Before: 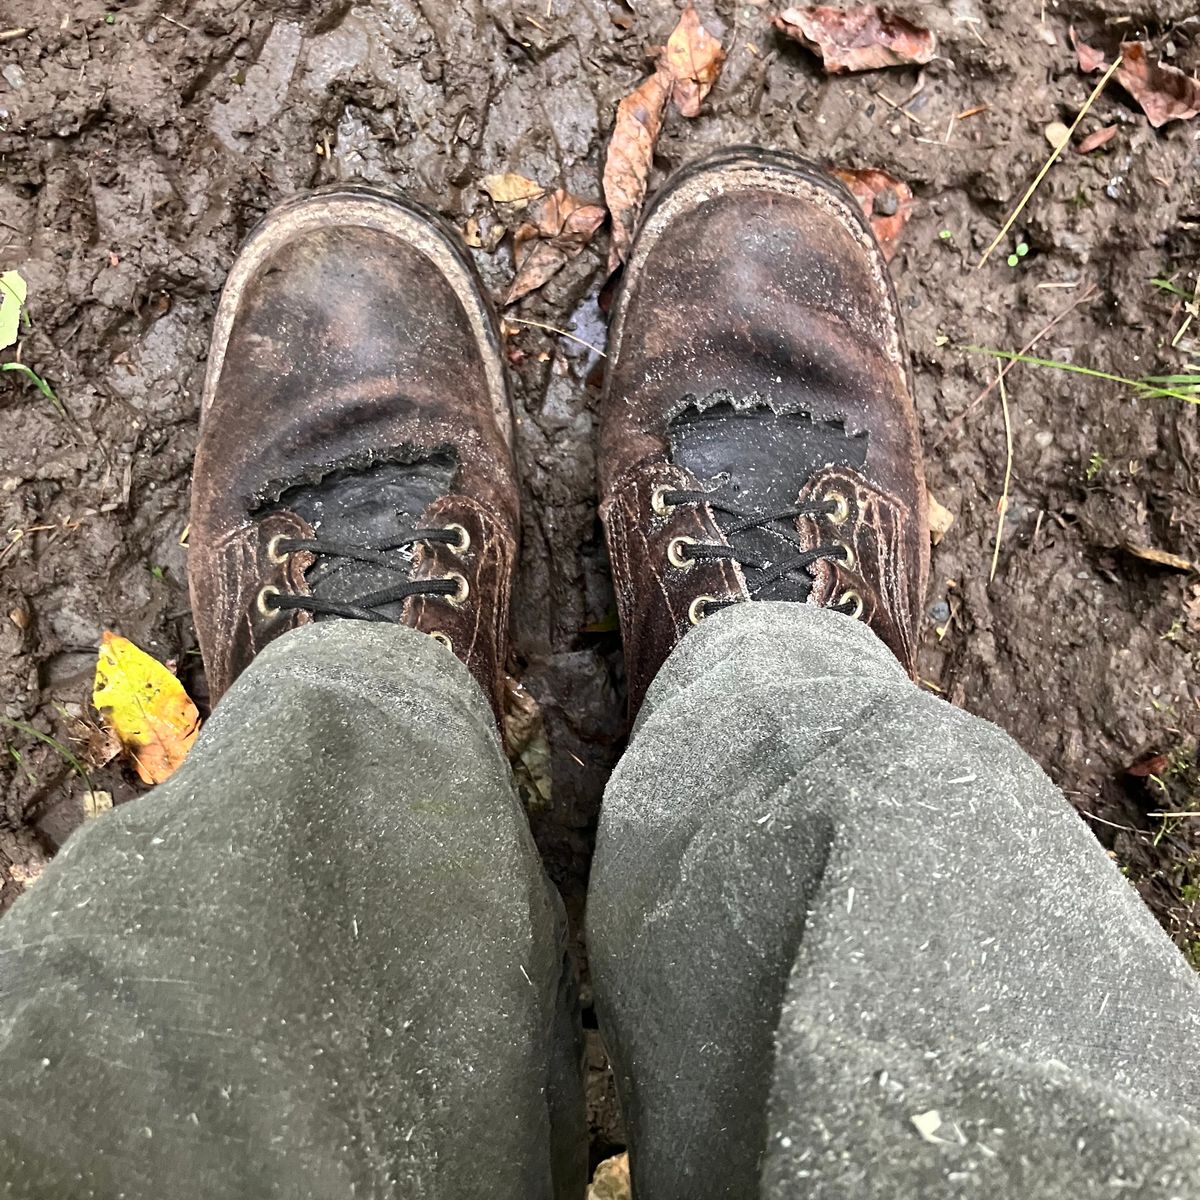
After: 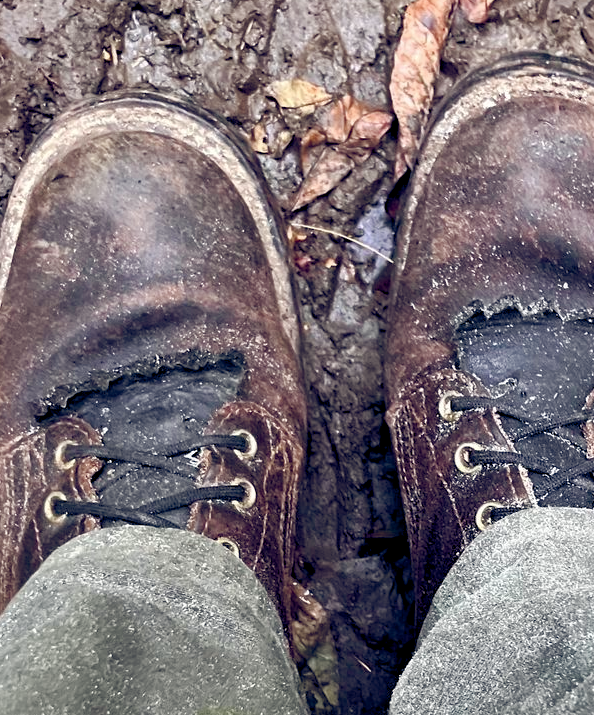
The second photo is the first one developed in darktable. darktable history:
crop: left 17.762%, top 7.9%, right 32.682%, bottom 32.494%
tone equalizer: on, module defaults
color balance rgb: global offset › luminance -0.29%, global offset › chroma 0.304%, global offset › hue 261.15°, perceptual saturation grading › global saturation 0.83%, perceptual saturation grading › highlights -17.33%, perceptual saturation grading › mid-tones 32.452%, perceptual saturation grading › shadows 50.38%
